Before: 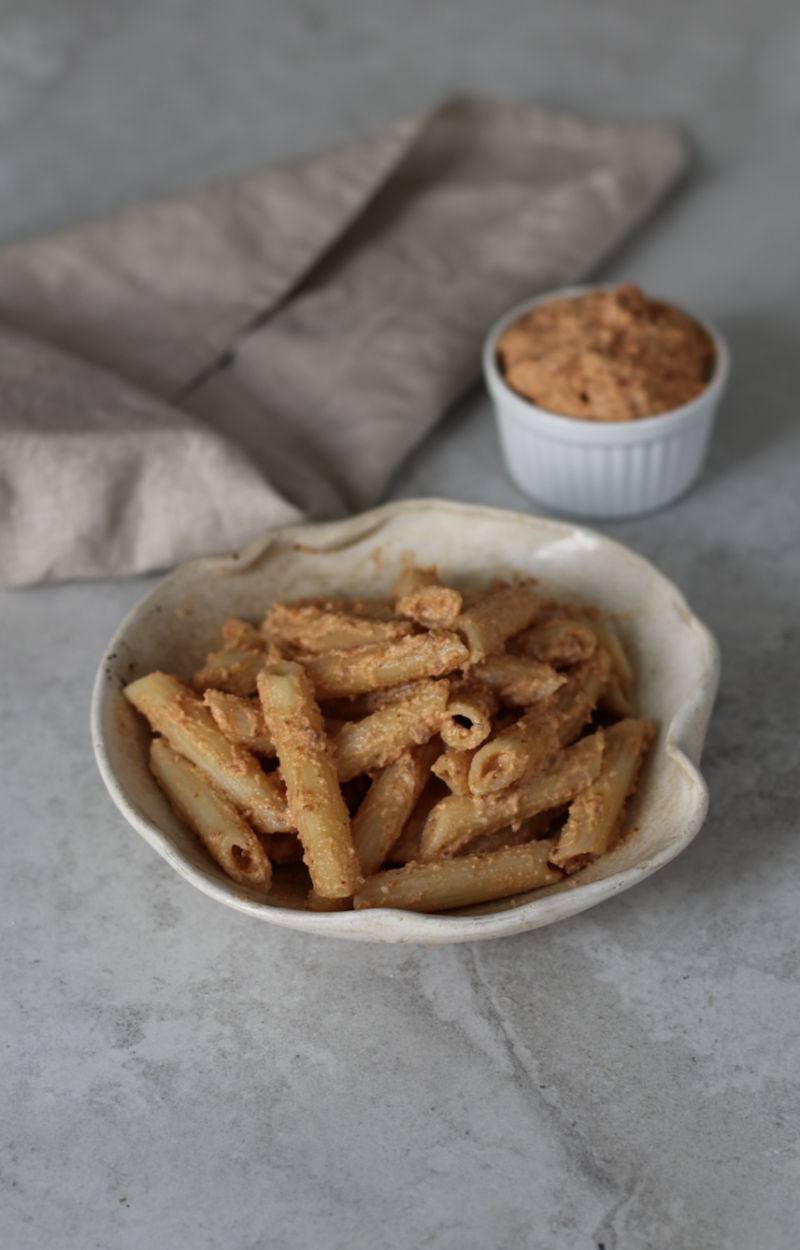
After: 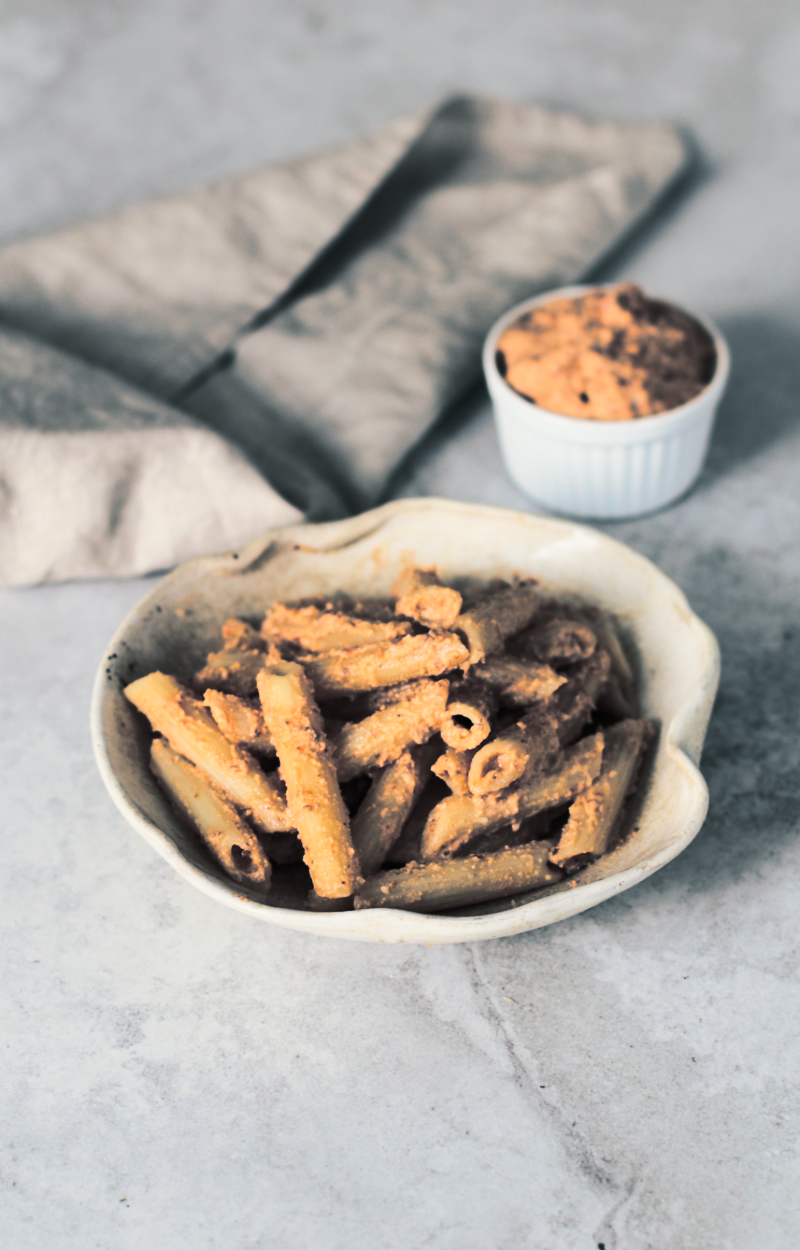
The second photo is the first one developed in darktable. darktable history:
contrast brightness saturation: contrast 0.24, brightness 0.09
rgb curve: curves: ch0 [(0, 0) (0.284, 0.292) (0.505, 0.644) (1, 1)]; ch1 [(0, 0) (0.284, 0.292) (0.505, 0.644) (1, 1)]; ch2 [(0, 0) (0.284, 0.292) (0.505, 0.644) (1, 1)], compensate middle gray true
split-toning: shadows › hue 205.2°, shadows › saturation 0.29, highlights › hue 50.4°, highlights › saturation 0.38, balance -49.9
